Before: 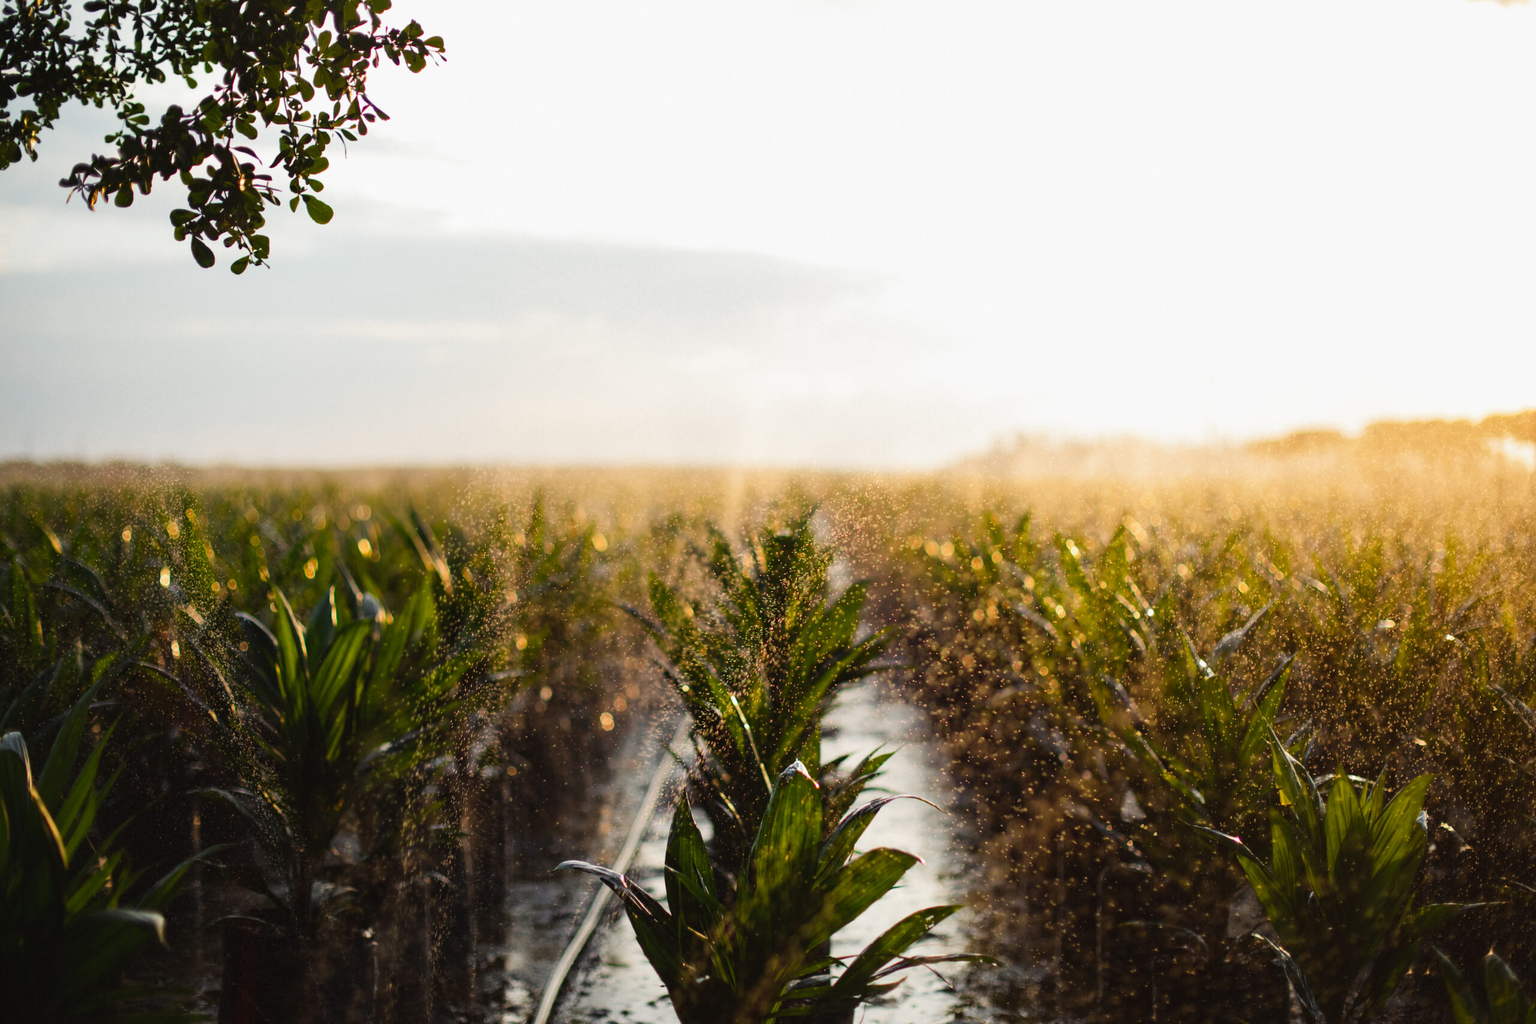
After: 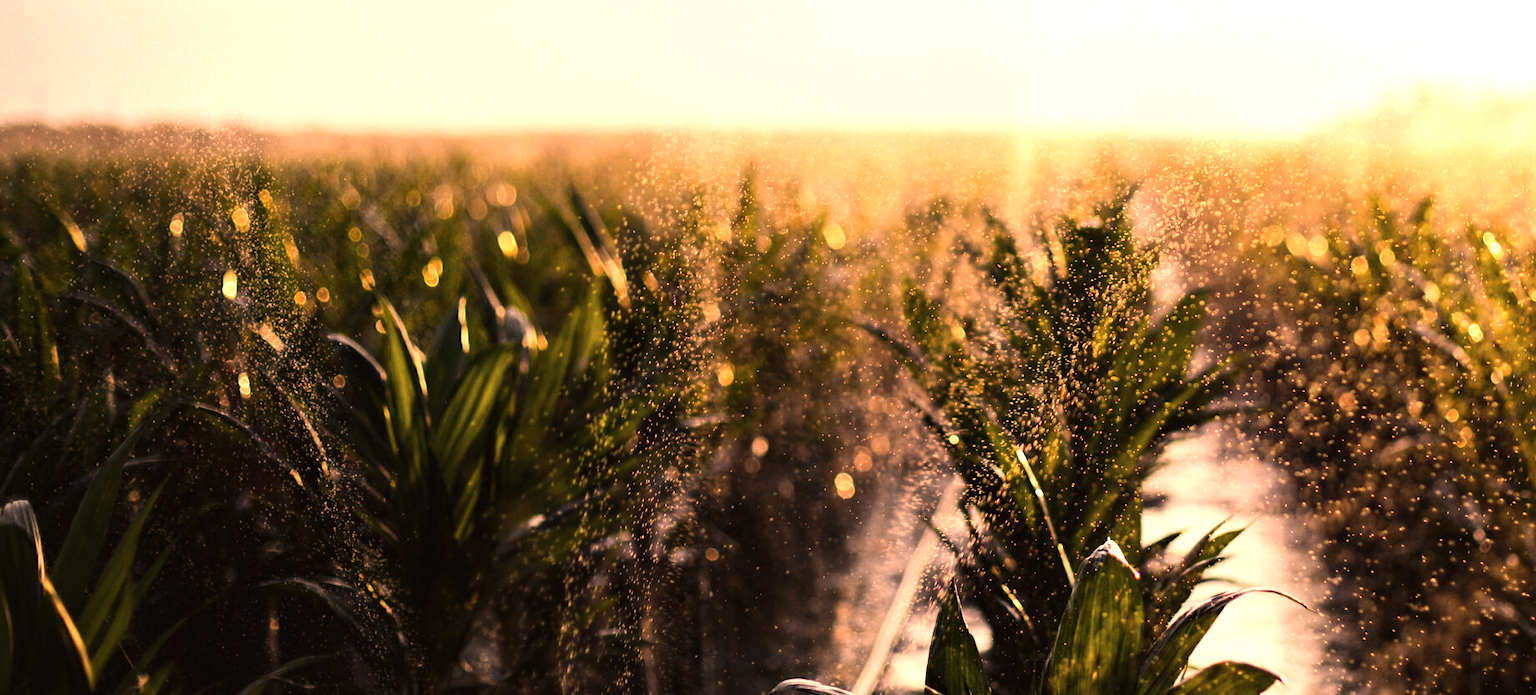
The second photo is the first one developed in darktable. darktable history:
exposure: black level correction 0.001, exposure 0.192 EV, compensate highlight preservation false
tone equalizer: -8 EV -0.746 EV, -7 EV -0.702 EV, -6 EV -0.629 EV, -5 EV -0.395 EV, -3 EV 0.391 EV, -2 EV 0.6 EV, -1 EV 0.694 EV, +0 EV 0.738 EV, edges refinement/feathering 500, mask exposure compensation -1.57 EV, preserve details no
crop: top 36.387%, right 28.091%, bottom 14.764%
color correction: highlights a* 39.77, highlights b* 39.53, saturation 0.694
